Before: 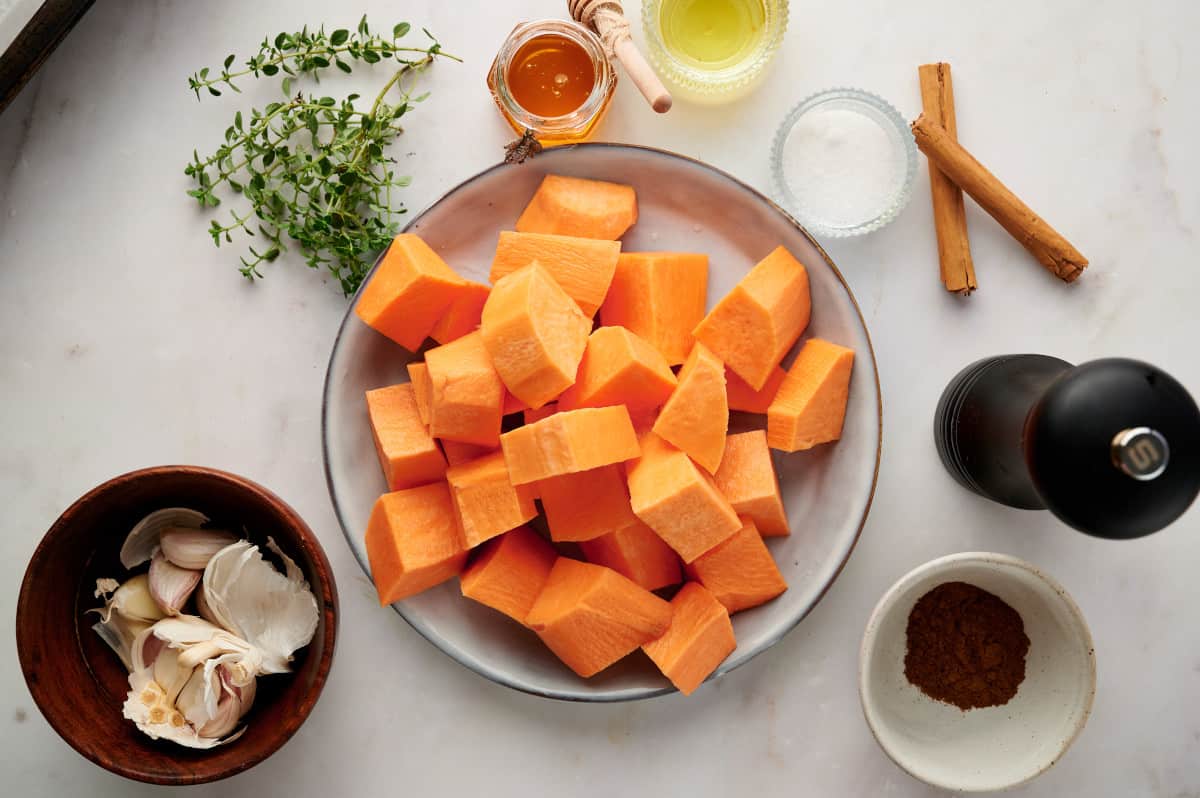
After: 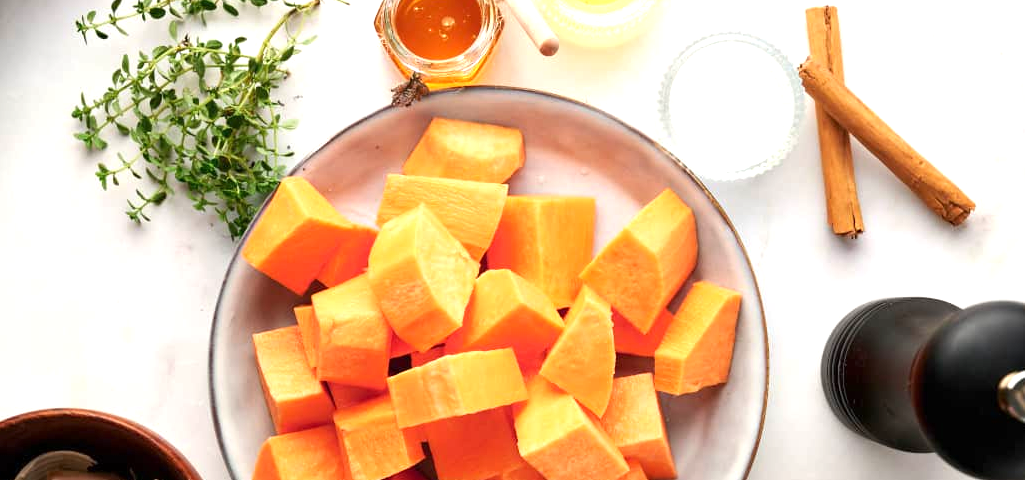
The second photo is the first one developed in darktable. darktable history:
crop and rotate: left 9.469%, top 7.262%, right 5.039%, bottom 32.505%
exposure: exposure 0.775 EV, compensate exposure bias true, compensate highlight preservation false
